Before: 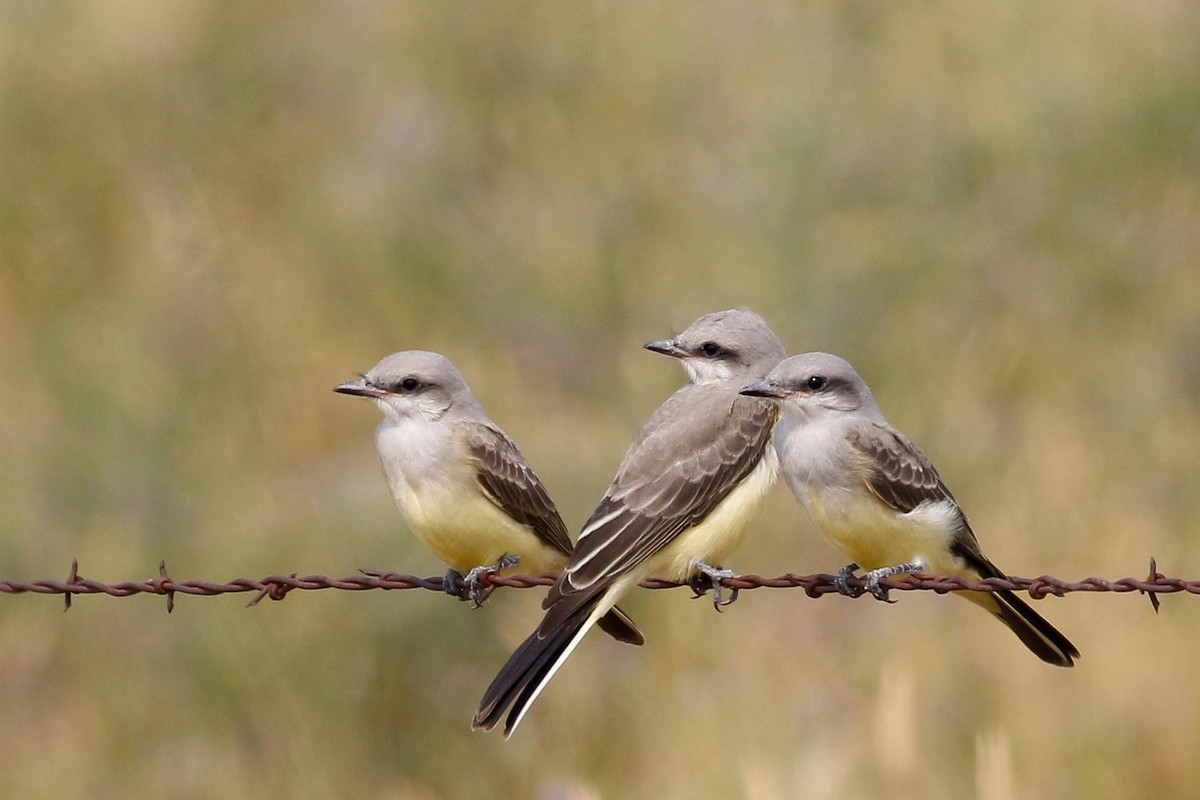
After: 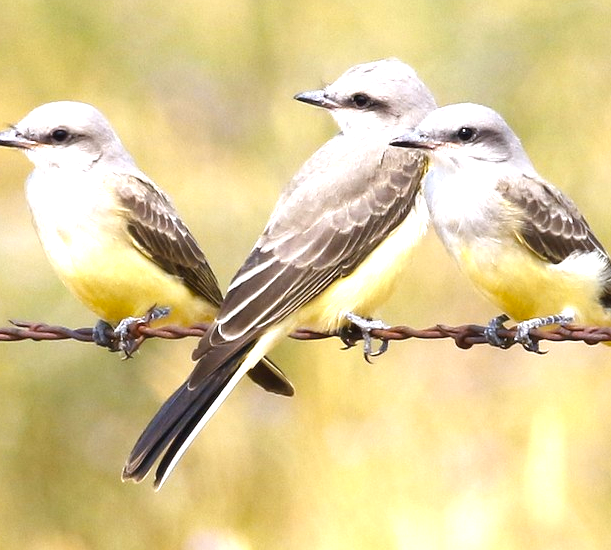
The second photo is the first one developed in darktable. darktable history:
crop and rotate: left 29.237%, top 31.152%, right 19.807%
color contrast: green-magenta contrast 0.85, blue-yellow contrast 1.25, unbound 0
white balance: red 0.976, blue 1.04
exposure: black level correction -0.002, exposure 1.35 EV, compensate highlight preservation false
